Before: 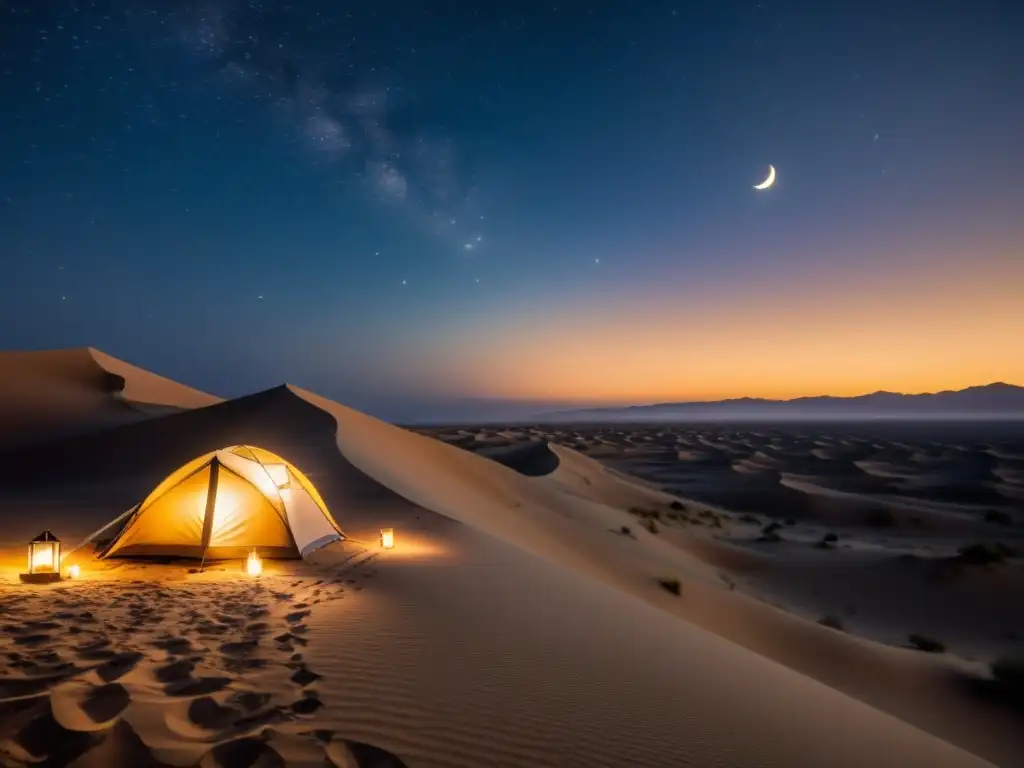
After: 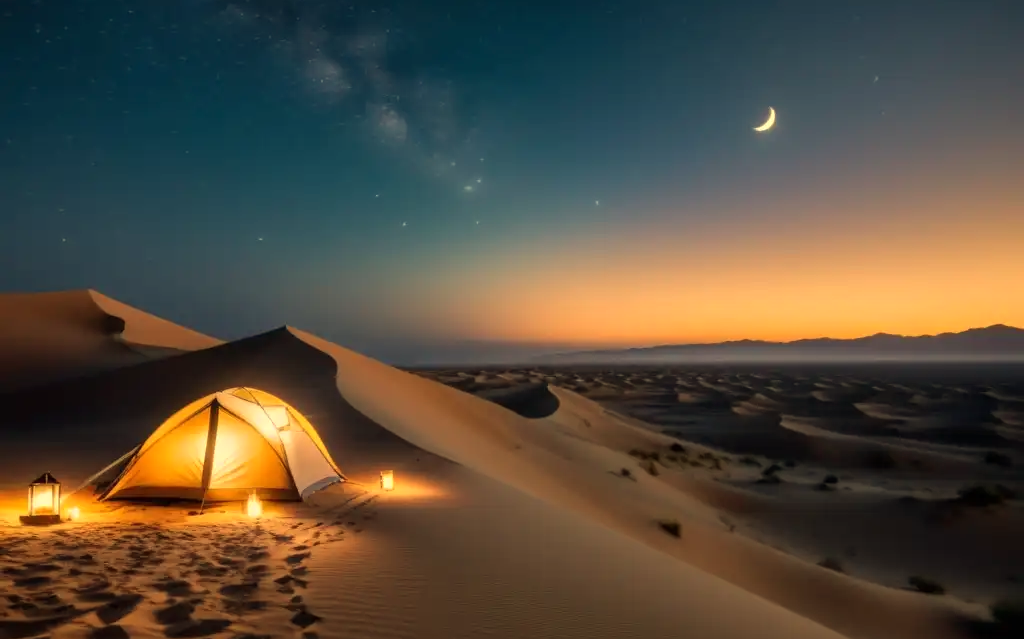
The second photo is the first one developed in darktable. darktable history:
crop: top 7.625%, bottom 8.027%
white balance: red 1.08, blue 0.791
